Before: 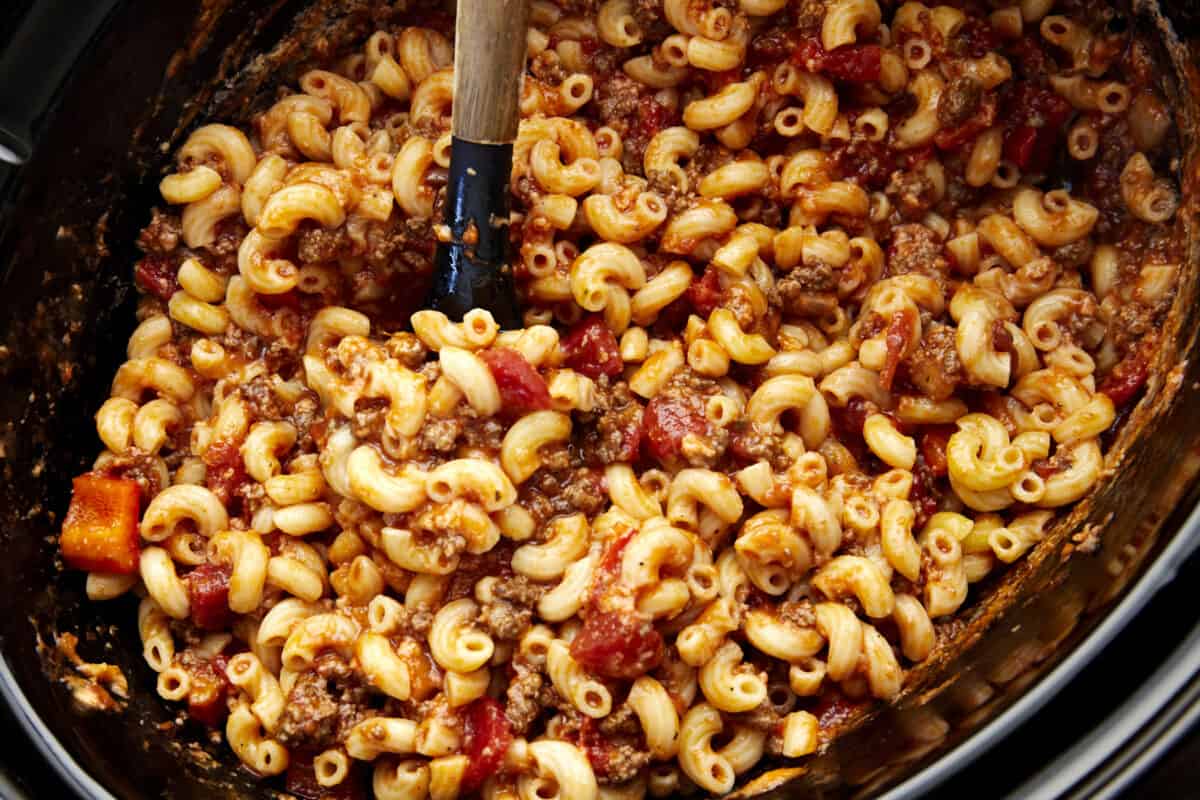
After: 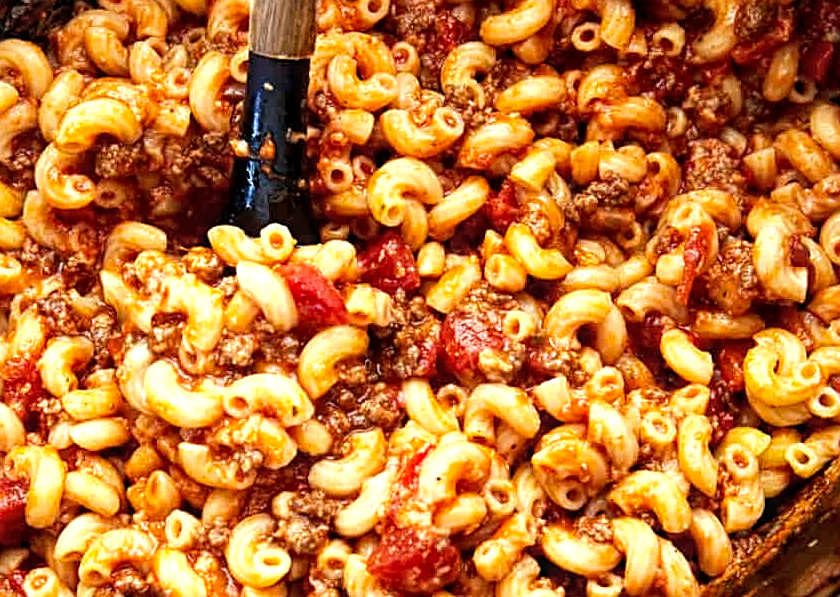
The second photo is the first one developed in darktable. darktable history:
local contrast: highlights 92%, shadows 85%, detail 160%, midtone range 0.2
crop and rotate: left 16.928%, top 10.781%, right 13.047%, bottom 14.571%
tone equalizer: -8 EV -0.456 EV, -7 EV -0.399 EV, -6 EV -0.343 EV, -5 EV -0.197 EV, -3 EV 0.248 EV, -2 EV 0.31 EV, -1 EV 0.397 EV, +0 EV 0.39 EV, smoothing diameter 24.95%, edges refinement/feathering 10.79, preserve details guided filter
sharpen: on, module defaults
